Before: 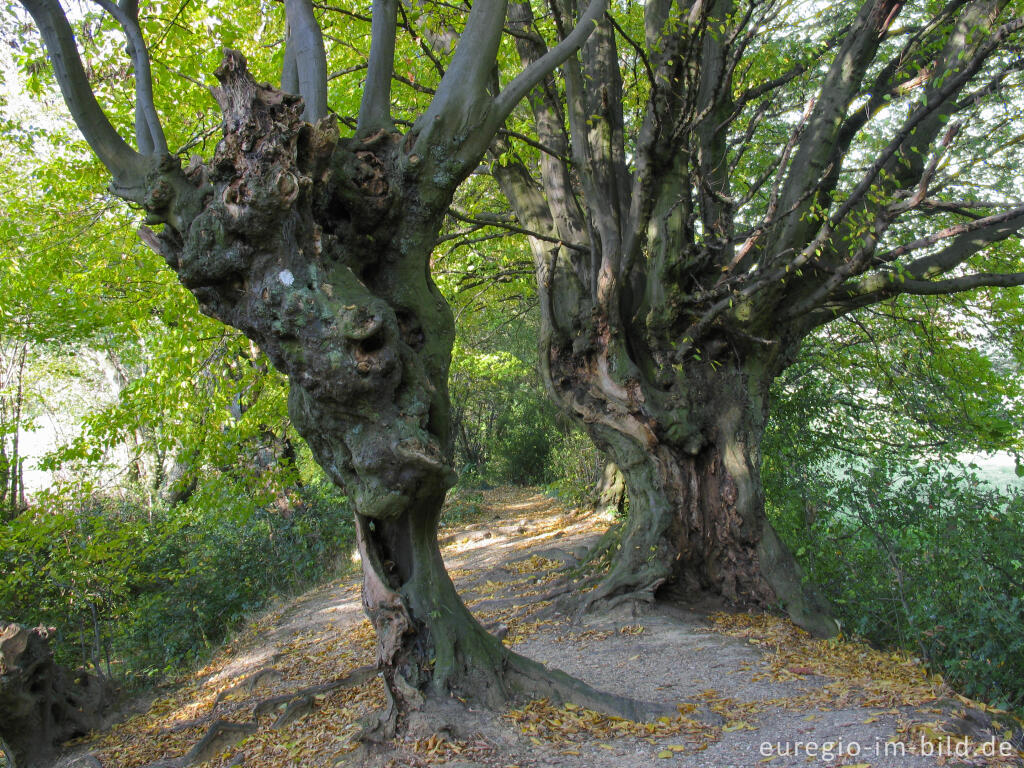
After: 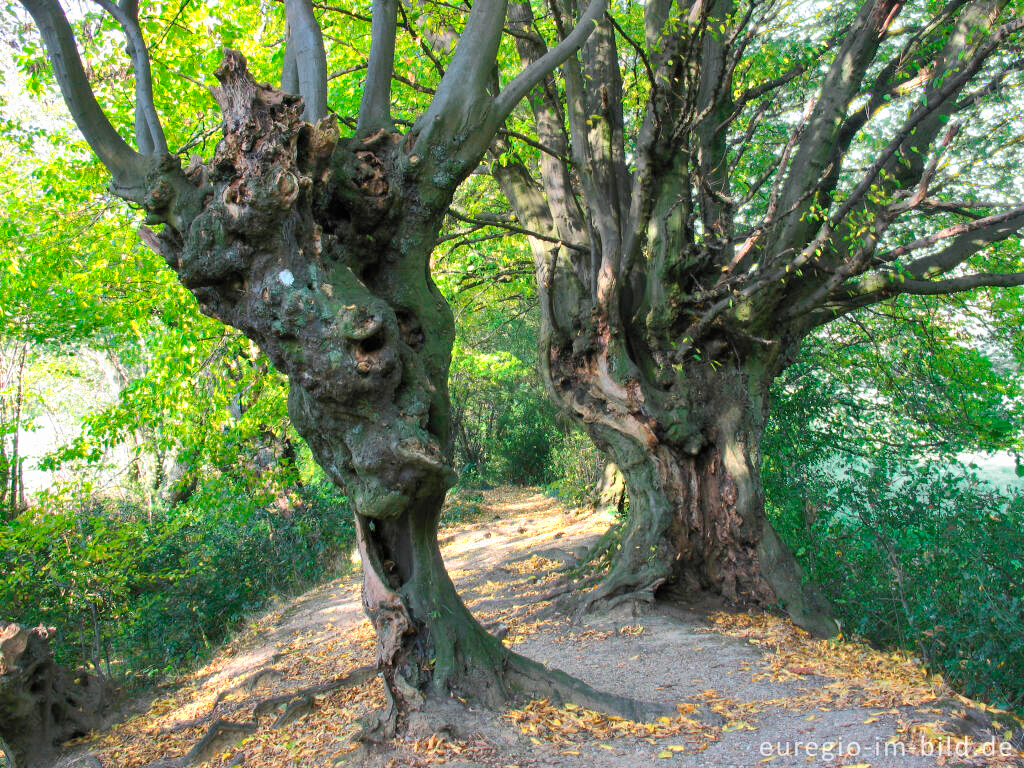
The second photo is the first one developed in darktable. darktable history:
contrast brightness saturation: contrast 0.204, brightness 0.168, saturation 0.215
color zones: curves: ch0 [(0.018, 0.548) (0.224, 0.64) (0.425, 0.447) (0.675, 0.575) (0.732, 0.579)]; ch1 [(0.066, 0.487) (0.25, 0.5) (0.404, 0.43) (0.75, 0.421) (0.956, 0.421)]; ch2 [(0.044, 0.561) (0.215, 0.465) (0.399, 0.544) (0.465, 0.548) (0.614, 0.447) (0.724, 0.43) (0.882, 0.623) (0.956, 0.632)]
shadows and highlights: on, module defaults
